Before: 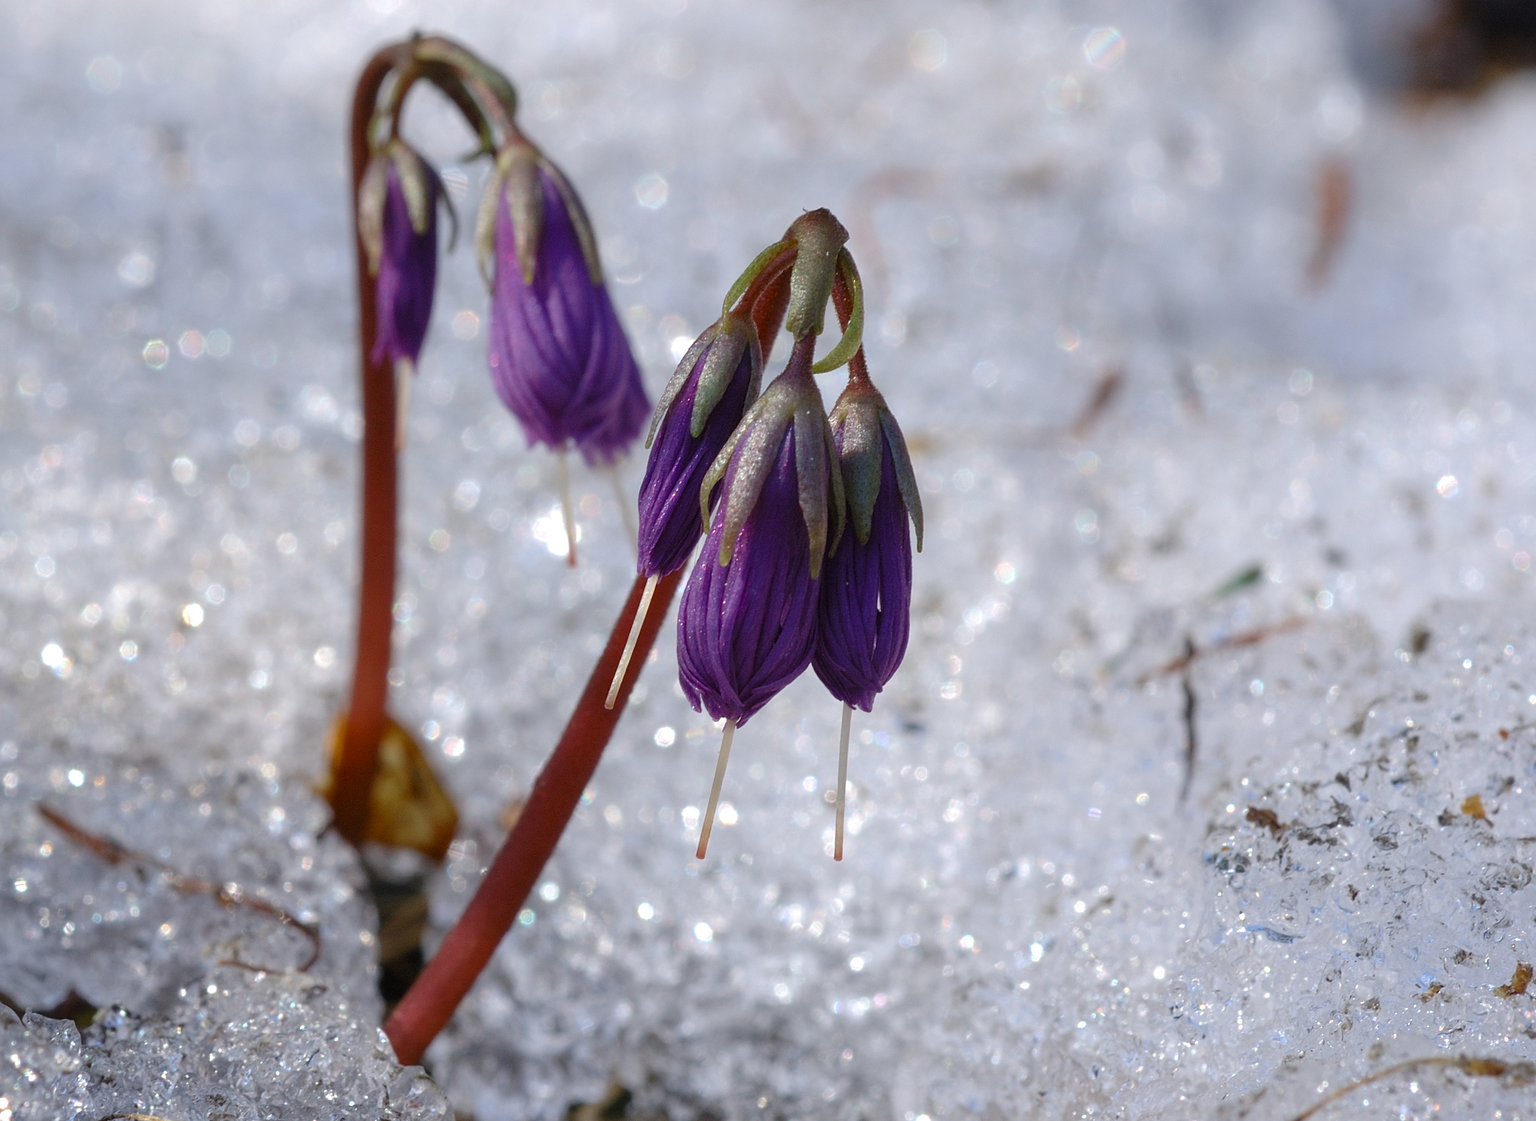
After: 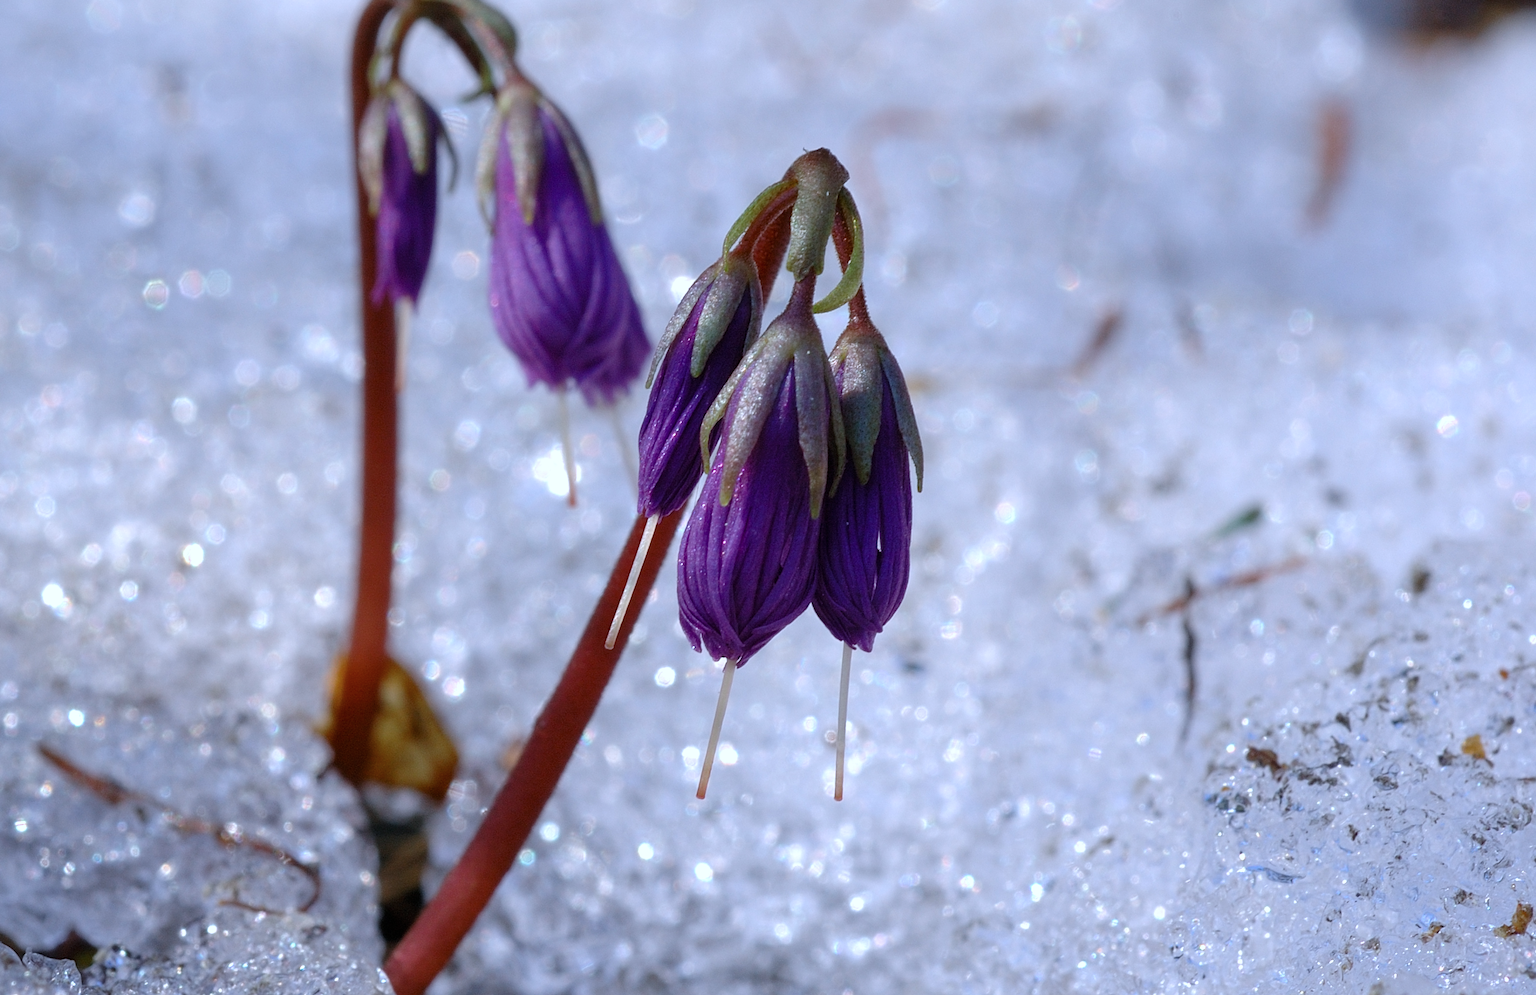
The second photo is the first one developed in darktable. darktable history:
color calibration: illuminant custom, x 0.371, y 0.381, temperature 4283.12 K
crop and rotate: top 5.454%, bottom 5.742%
